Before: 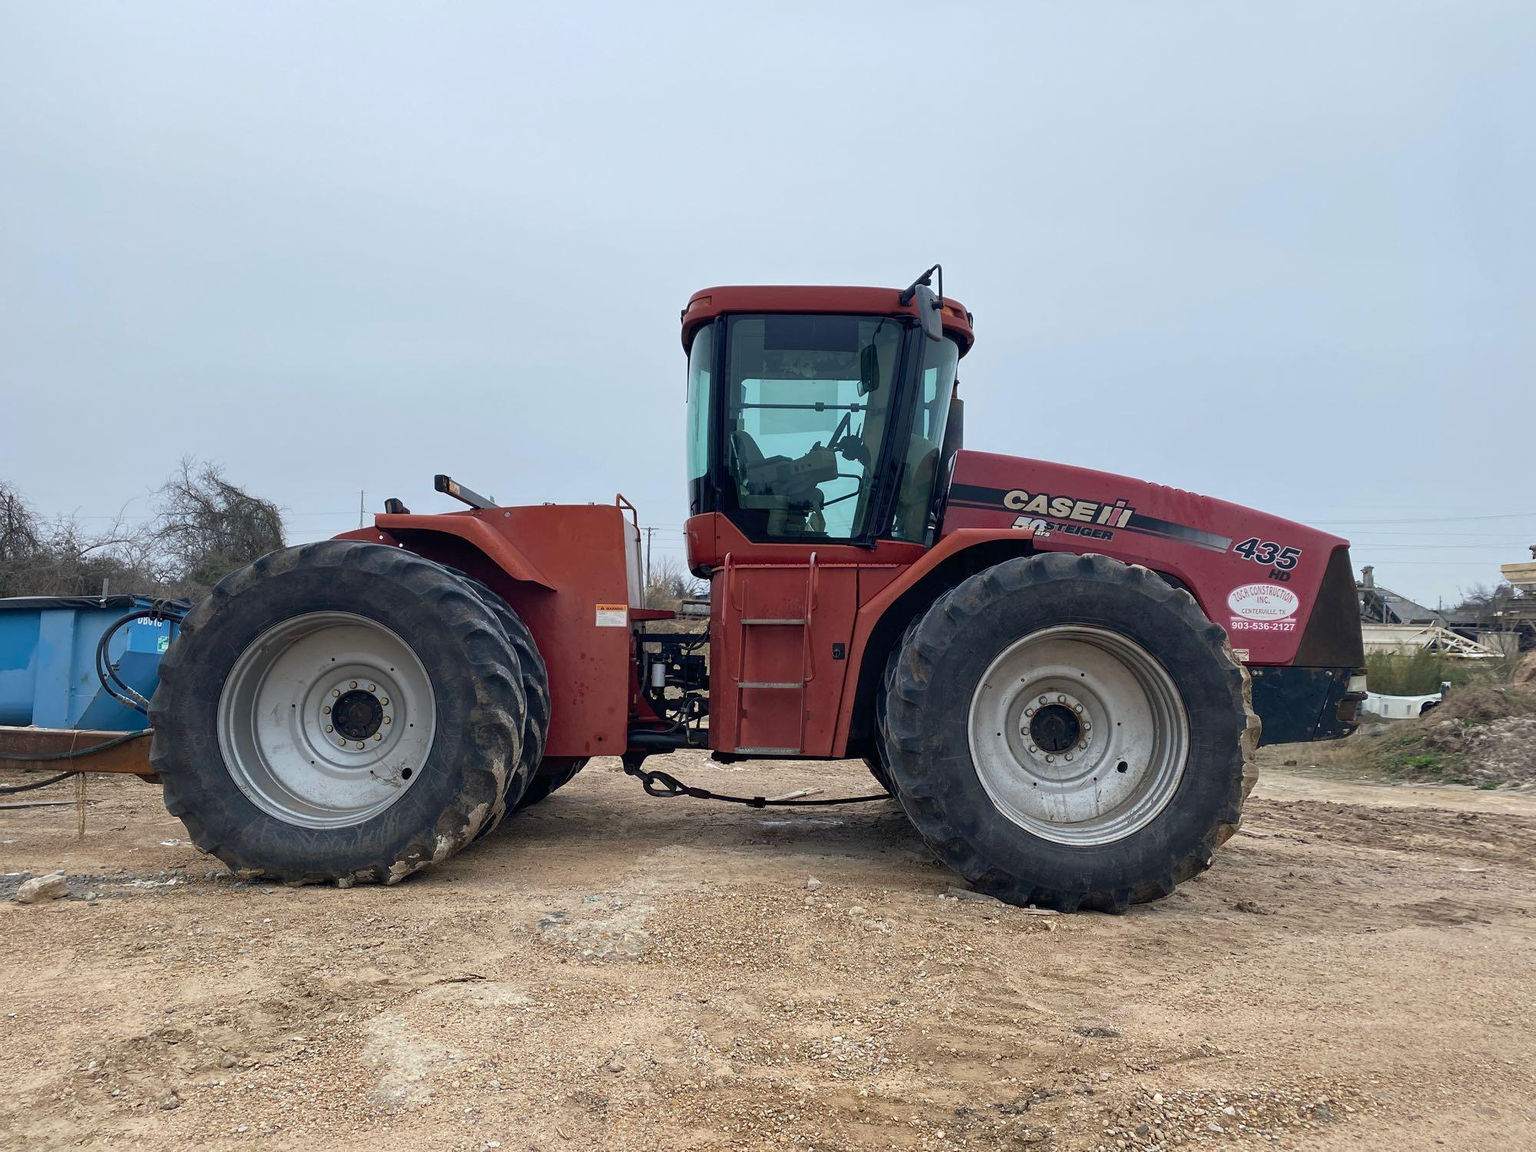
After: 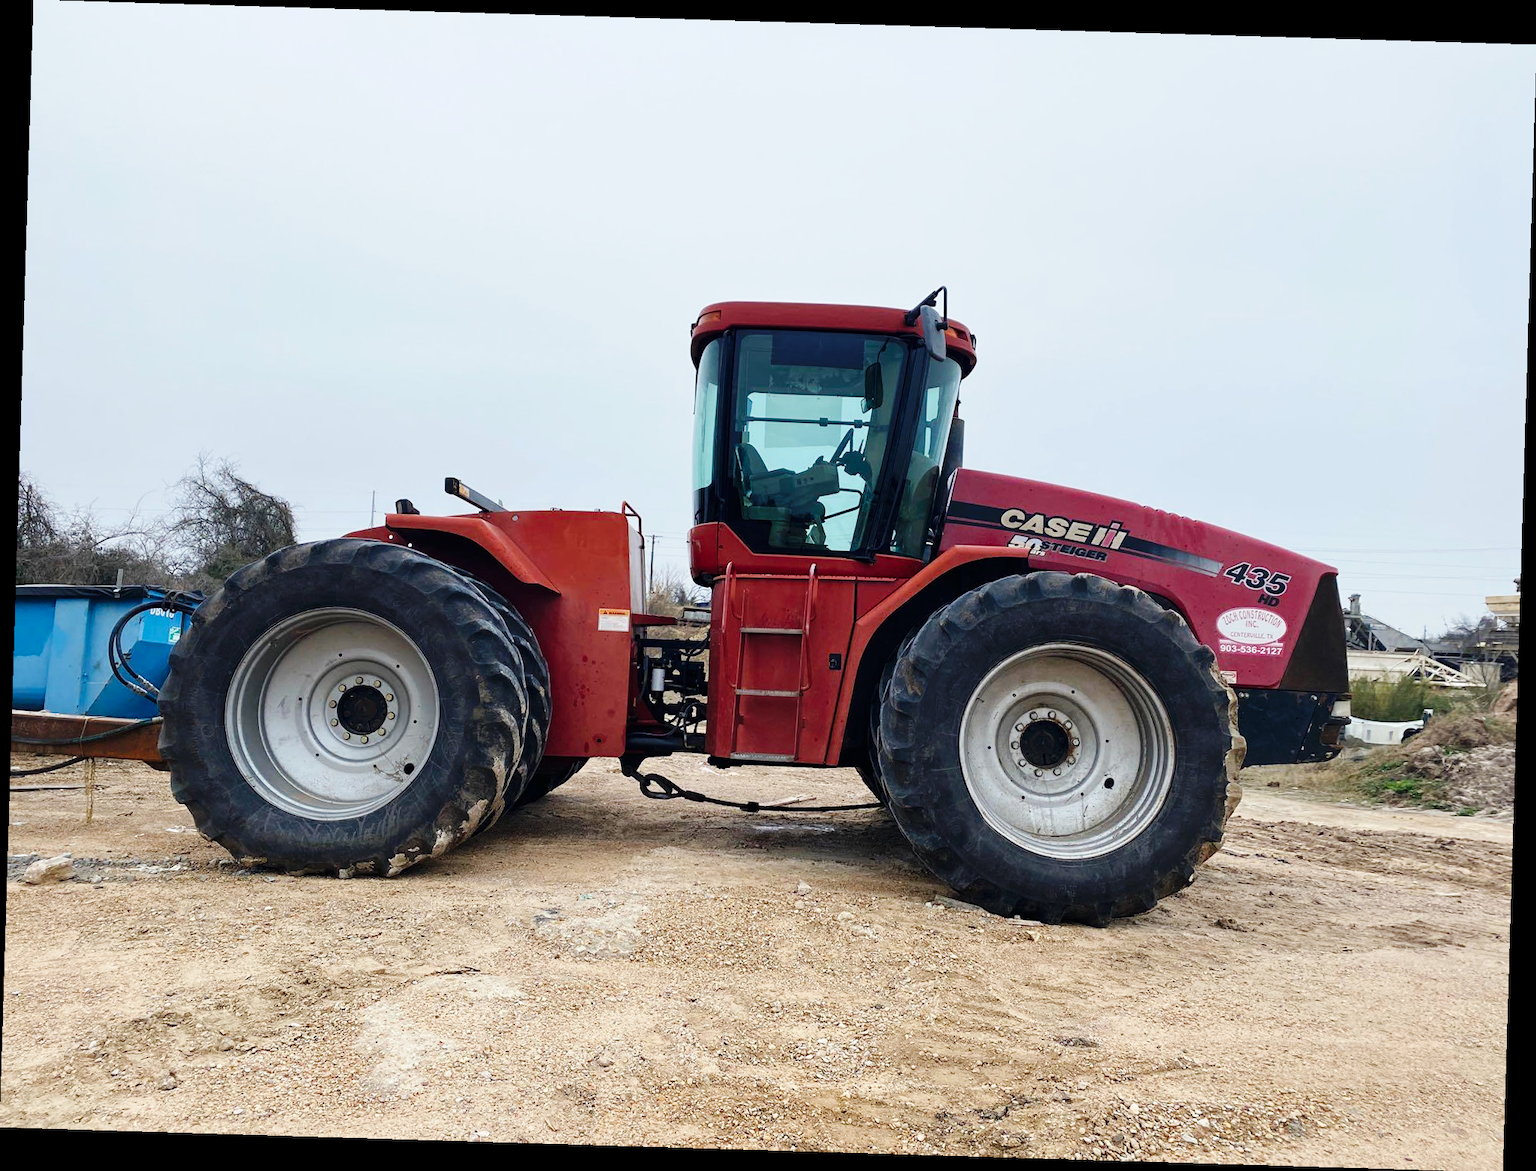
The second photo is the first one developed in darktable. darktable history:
rotate and perspective: rotation 1.72°, automatic cropping off
base curve: curves: ch0 [(0, 0) (0.036, 0.025) (0.121, 0.166) (0.206, 0.329) (0.605, 0.79) (1, 1)], preserve colors none
